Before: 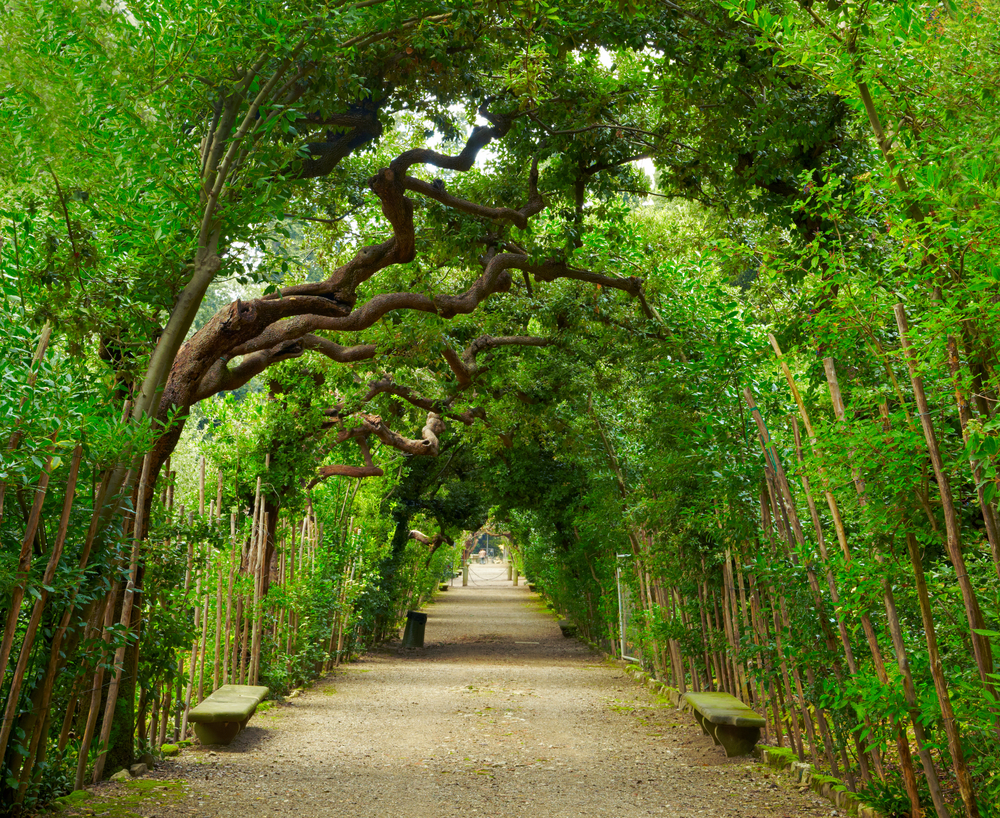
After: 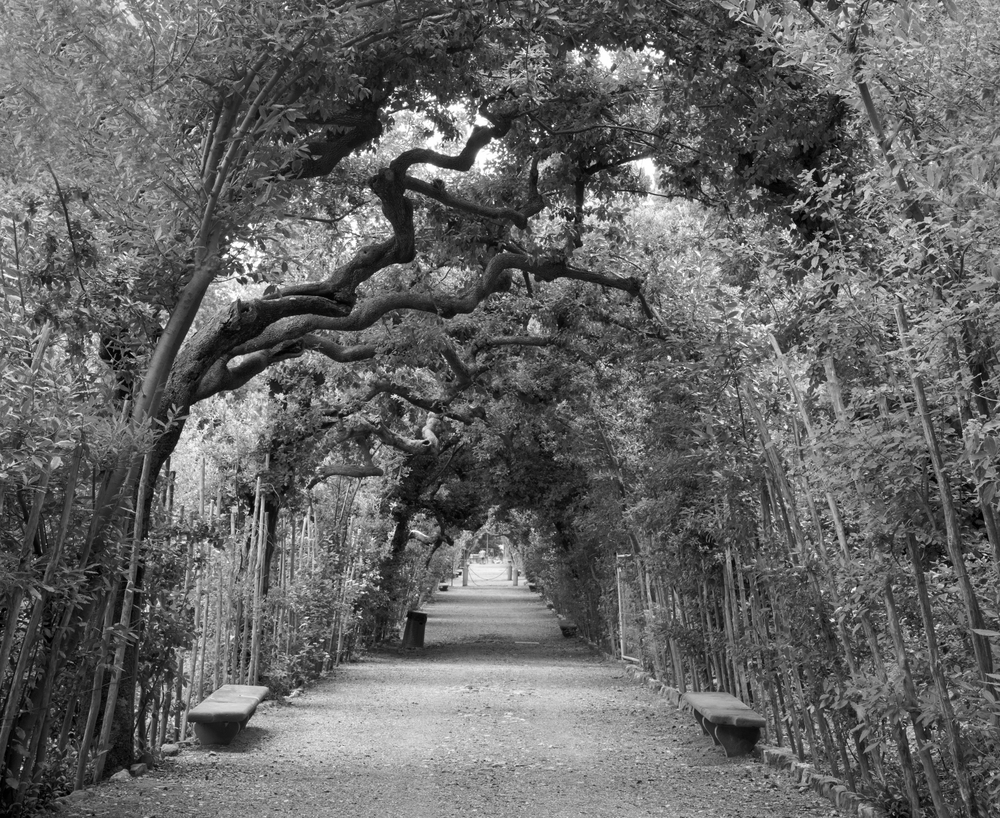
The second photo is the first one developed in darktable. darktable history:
contrast brightness saturation: saturation -0.998
color zones: curves: ch0 [(0.018, 0.548) (0.197, 0.654) (0.425, 0.447) (0.605, 0.658) (0.732, 0.579)]; ch1 [(0.105, 0.531) (0.224, 0.531) (0.386, 0.39) (0.618, 0.456) (0.732, 0.456) (0.956, 0.421)]; ch2 [(0.039, 0.583) (0.215, 0.465) (0.399, 0.544) (0.465, 0.548) (0.614, 0.447) (0.724, 0.43) (0.882, 0.623) (0.956, 0.632)]
